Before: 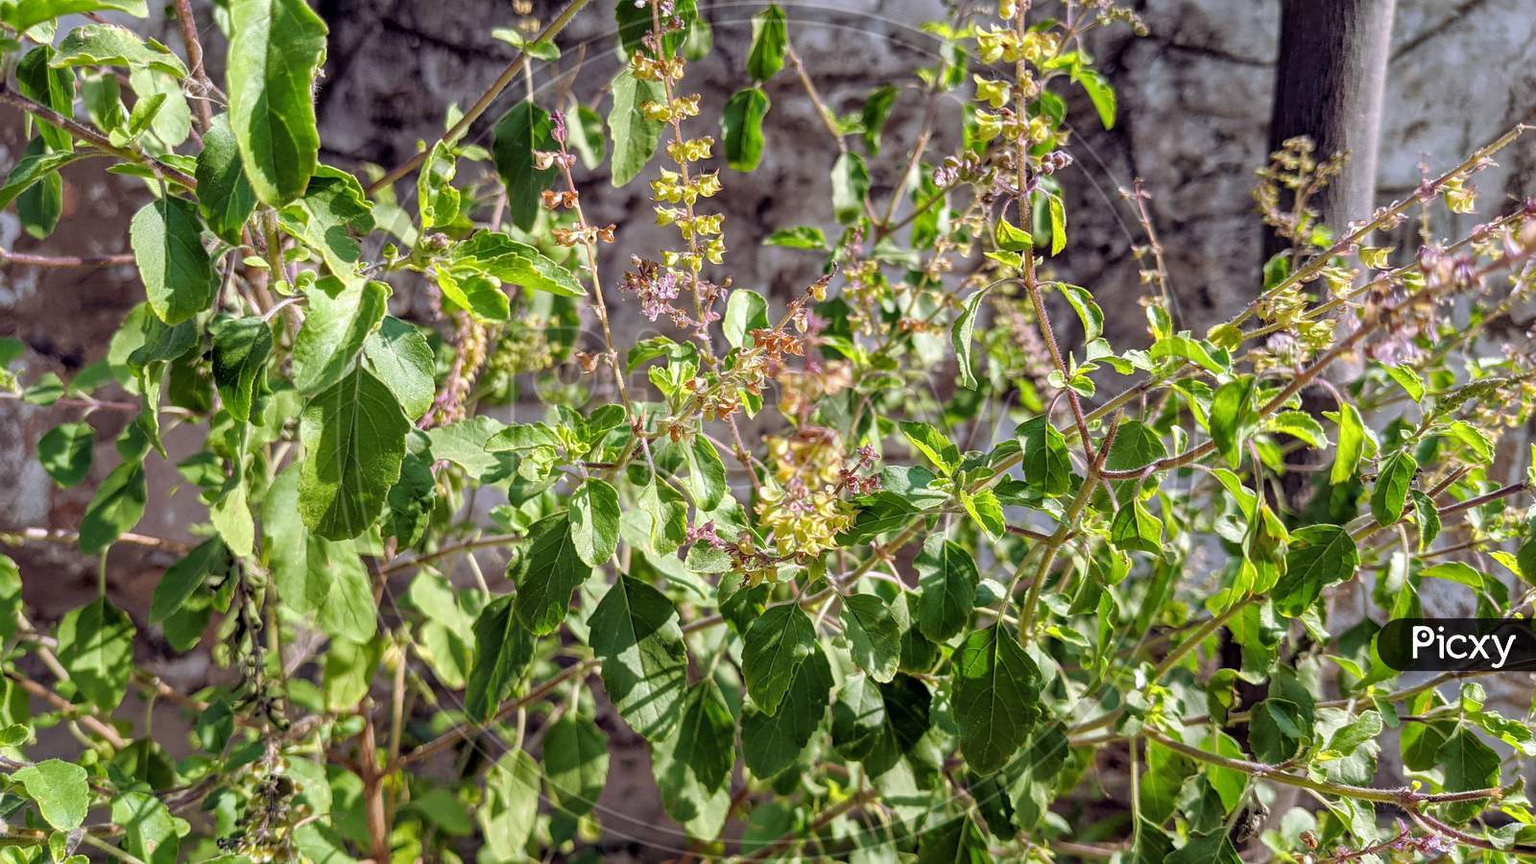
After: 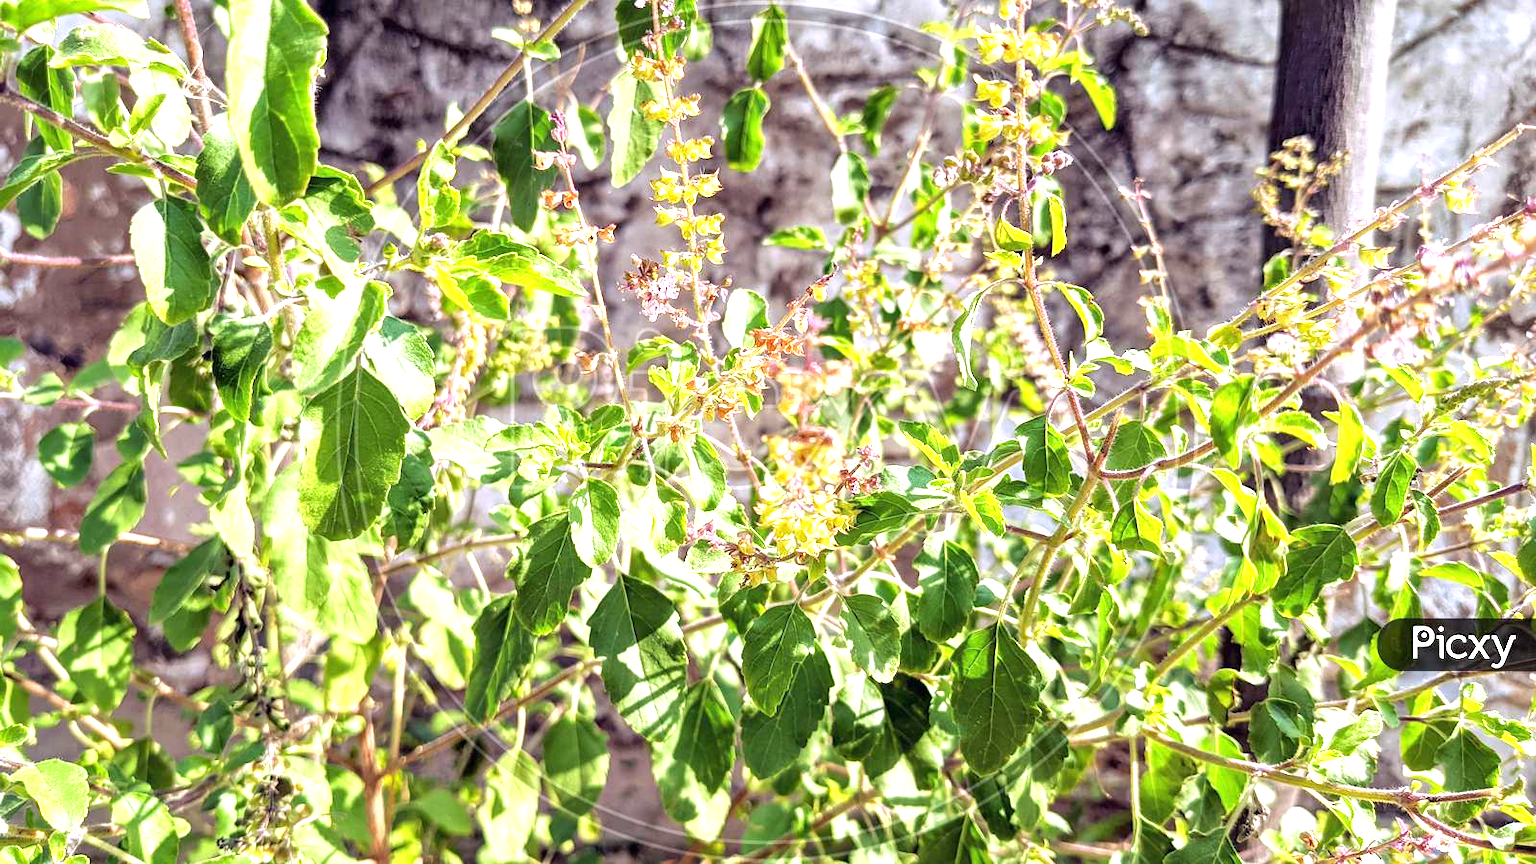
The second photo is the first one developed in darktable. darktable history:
exposure: black level correction 0, exposure 1.391 EV, compensate highlight preservation false
